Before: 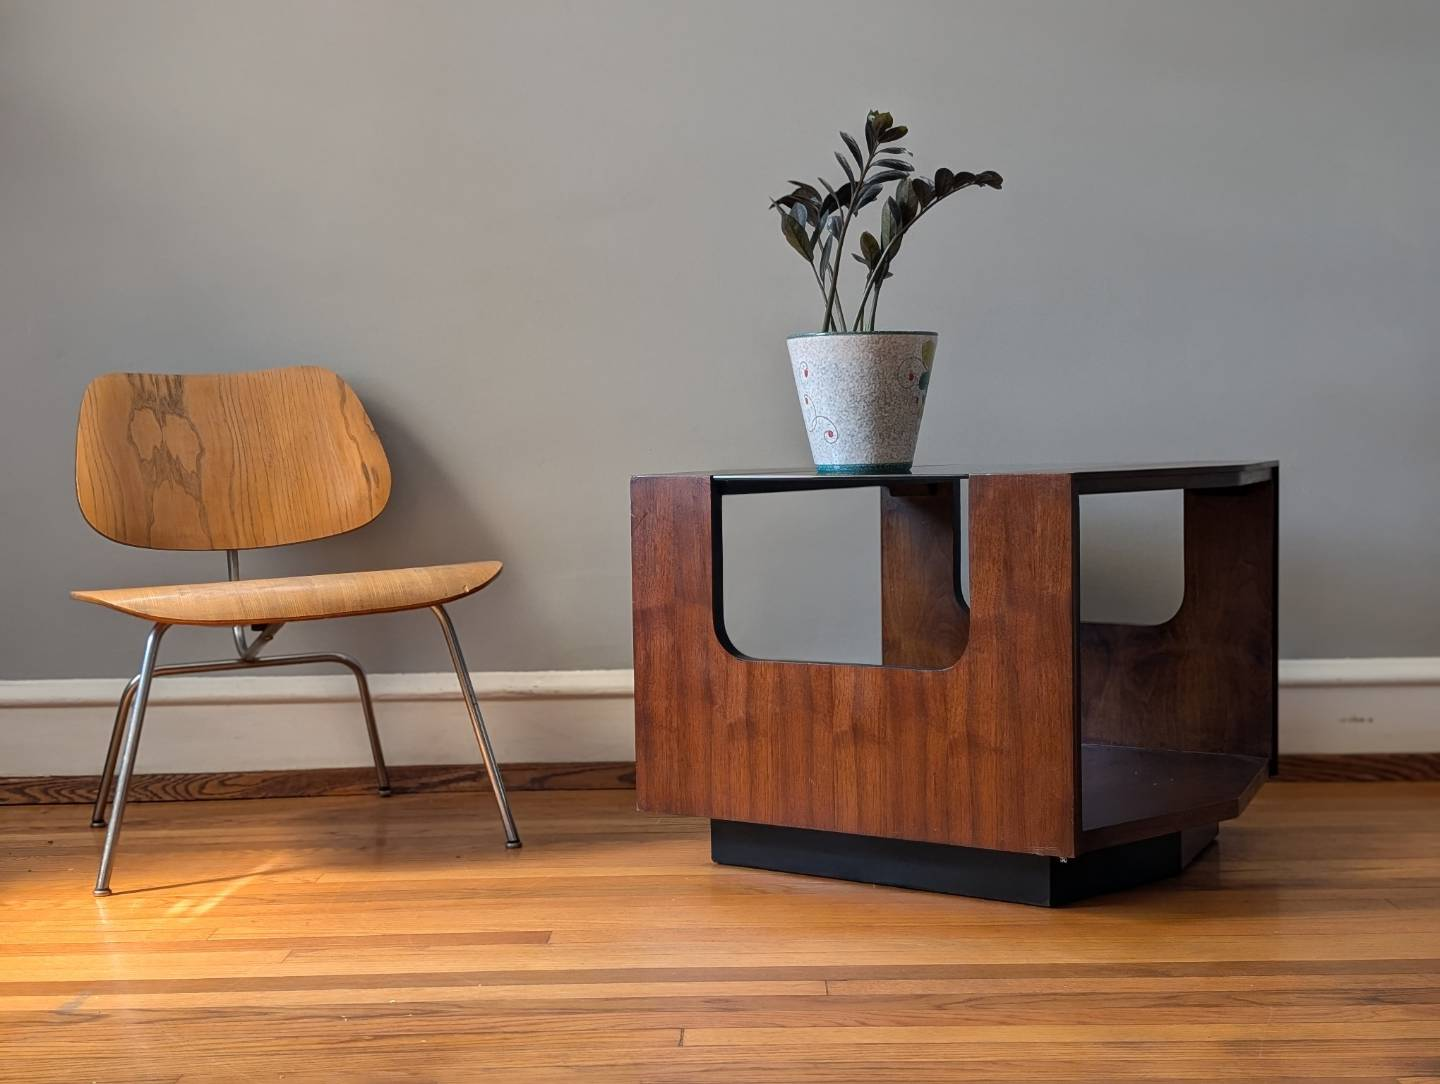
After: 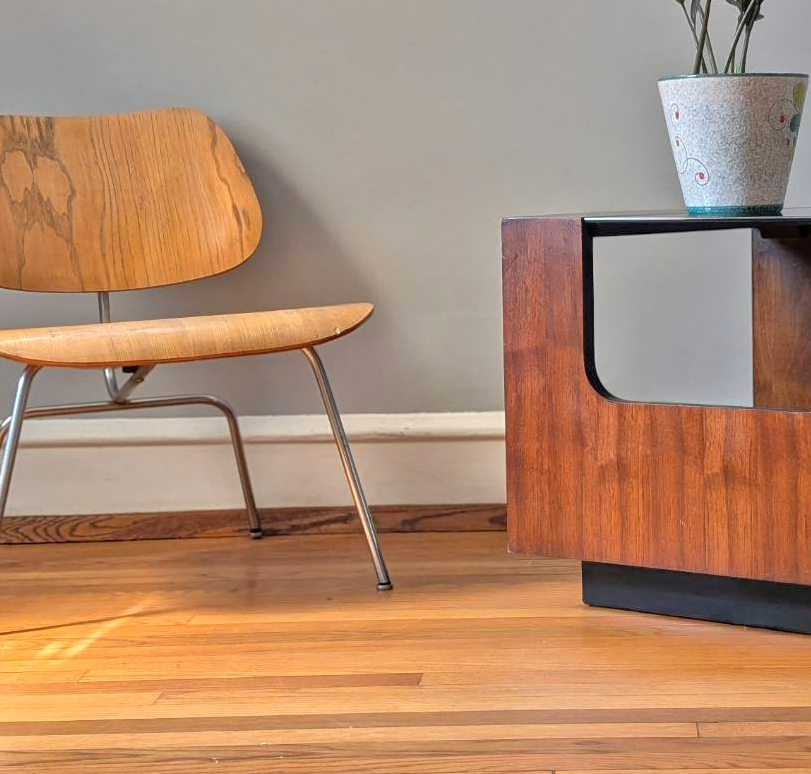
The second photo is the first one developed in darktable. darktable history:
shadows and highlights: radius 125.46, shadows 30.51, highlights -30.51, low approximation 0.01, soften with gaussian
crop: left 8.966%, top 23.852%, right 34.699%, bottom 4.703%
tone equalizer: -7 EV 0.15 EV, -6 EV 0.6 EV, -5 EV 1.15 EV, -4 EV 1.33 EV, -3 EV 1.15 EV, -2 EV 0.6 EV, -1 EV 0.15 EV, mask exposure compensation -0.5 EV
